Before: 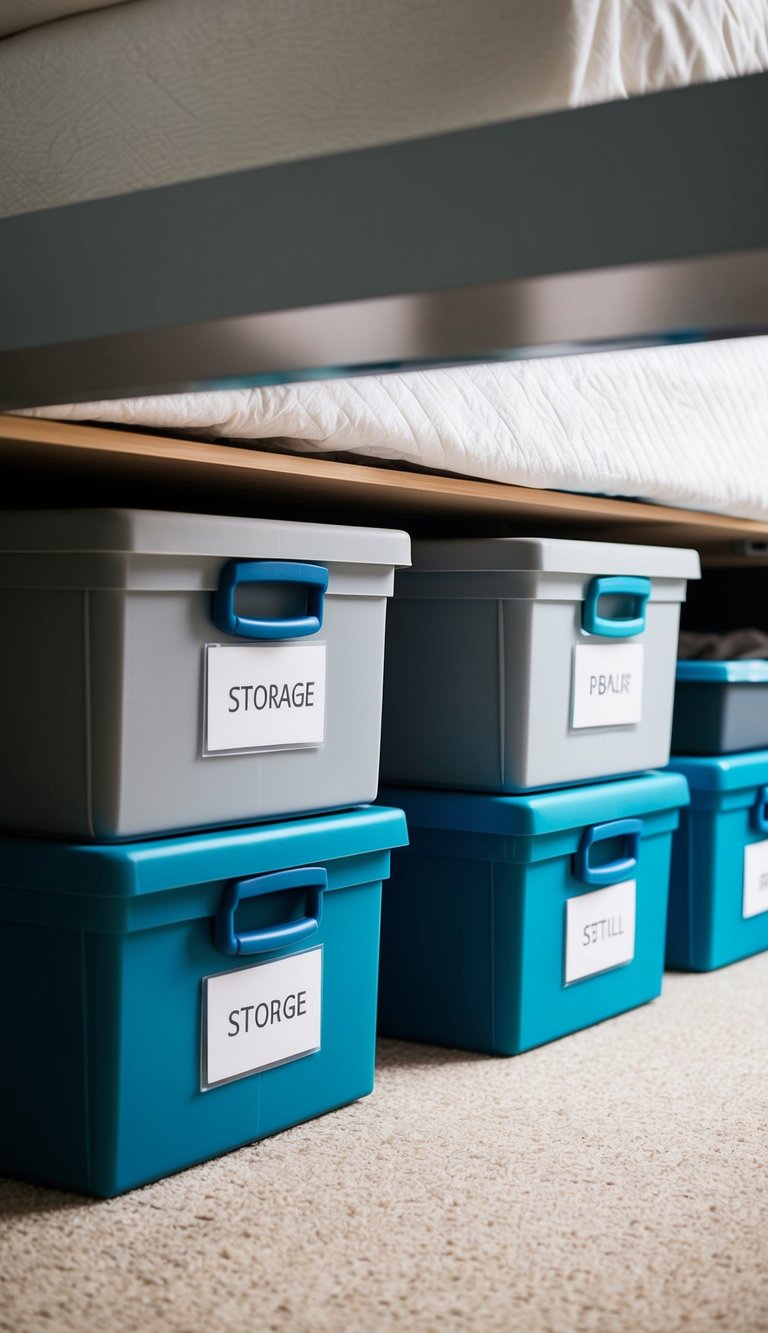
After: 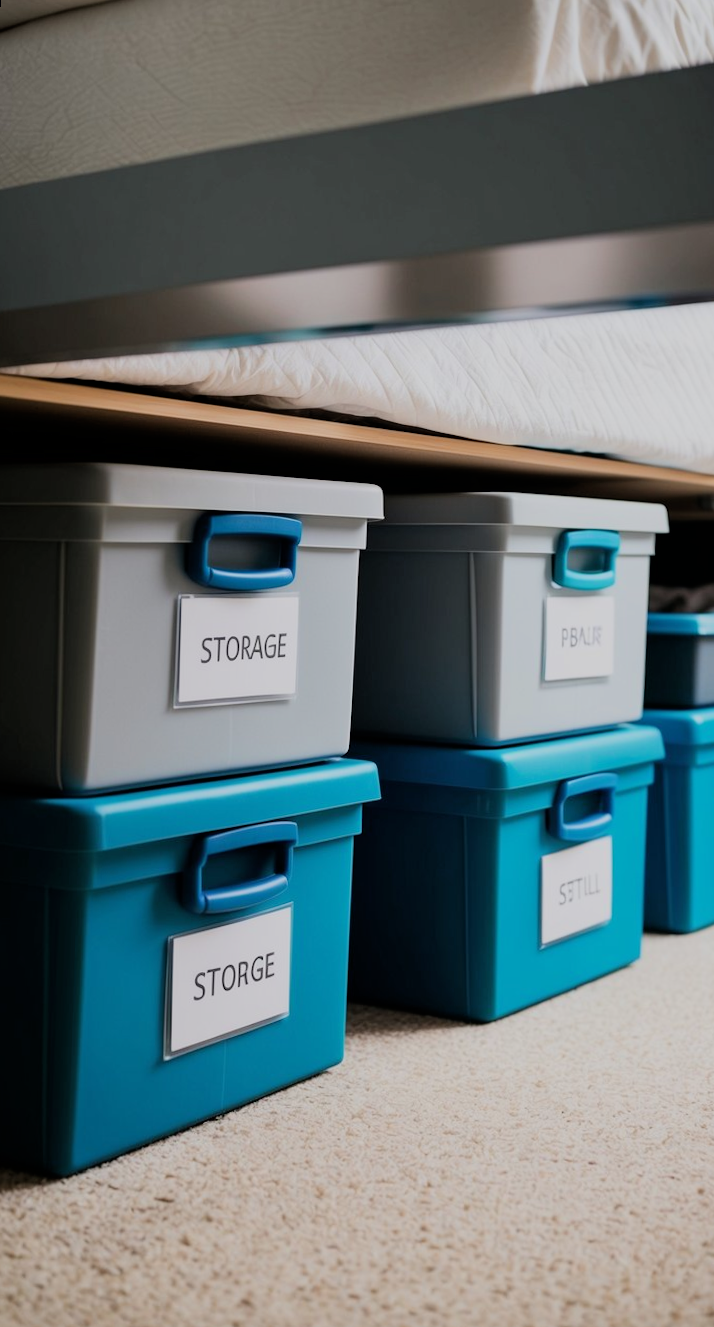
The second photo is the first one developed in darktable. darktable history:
filmic rgb: black relative exposure -8.42 EV, white relative exposure 4.68 EV, hardness 3.82, color science v6 (2022)
rotate and perspective: rotation 0.215°, lens shift (vertical) -0.139, crop left 0.069, crop right 0.939, crop top 0.002, crop bottom 0.996
